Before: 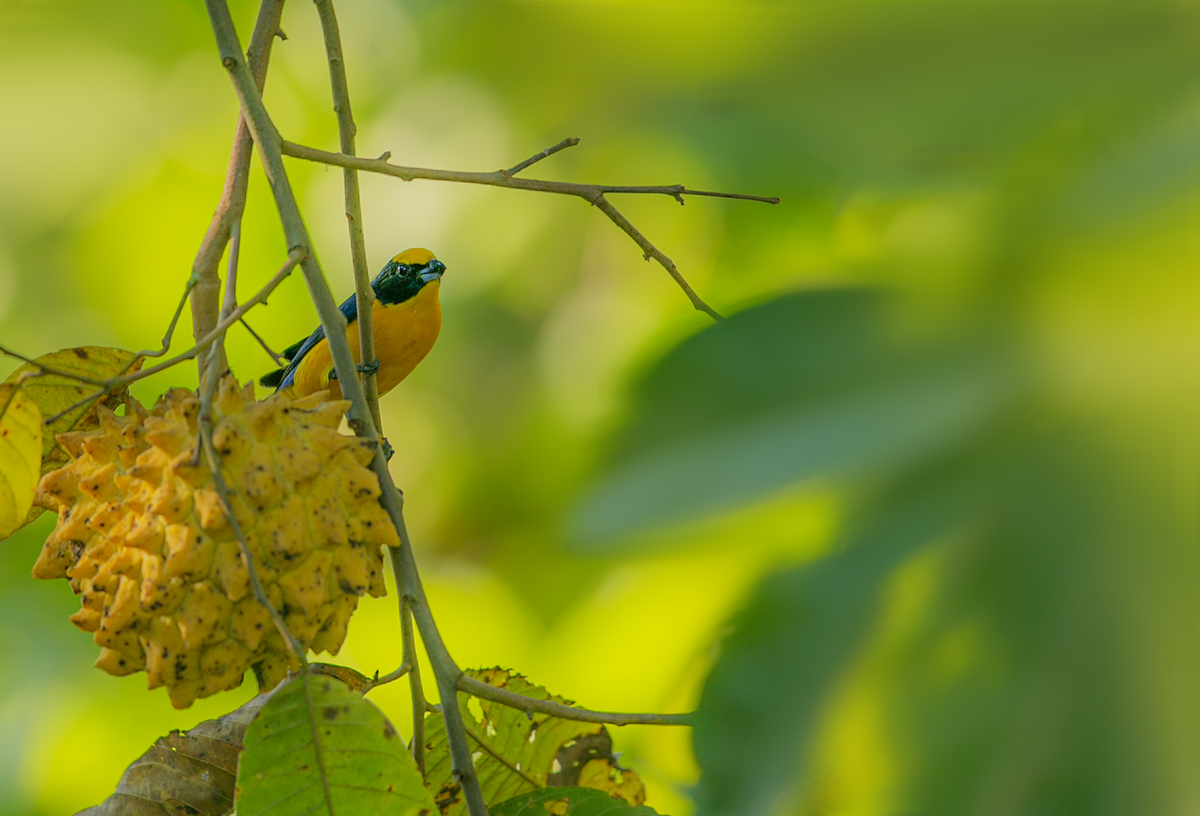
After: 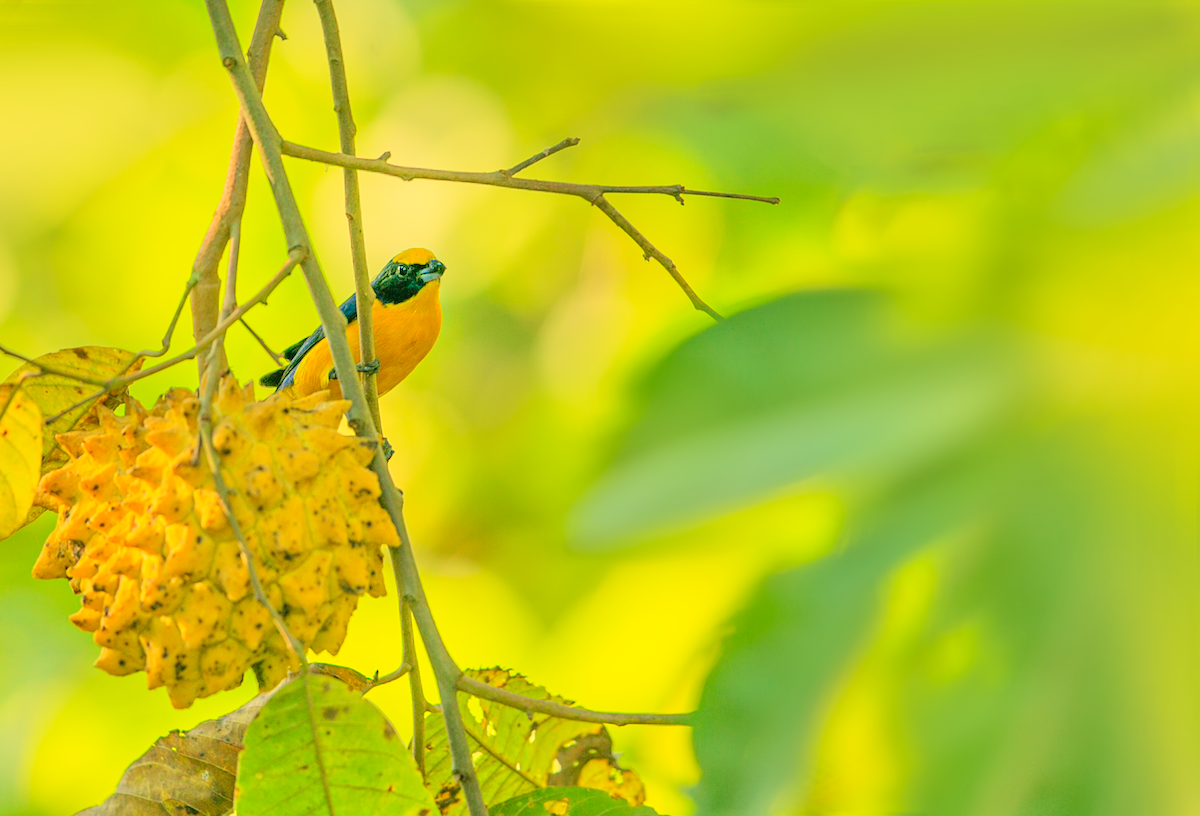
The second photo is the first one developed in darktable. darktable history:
white balance: red 1.08, blue 0.791
tone equalizer: -7 EV 0.15 EV, -6 EV 0.6 EV, -5 EV 1.15 EV, -4 EV 1.33 EV, -3 EV 1.15 EV, -2 EV 0.6 EV, -1 EV 0.15 EV, mask exposure compensation -0.5 EV
contrast brightness saturation: contrast 0.2, brightness 0.16, saturation 0.22
